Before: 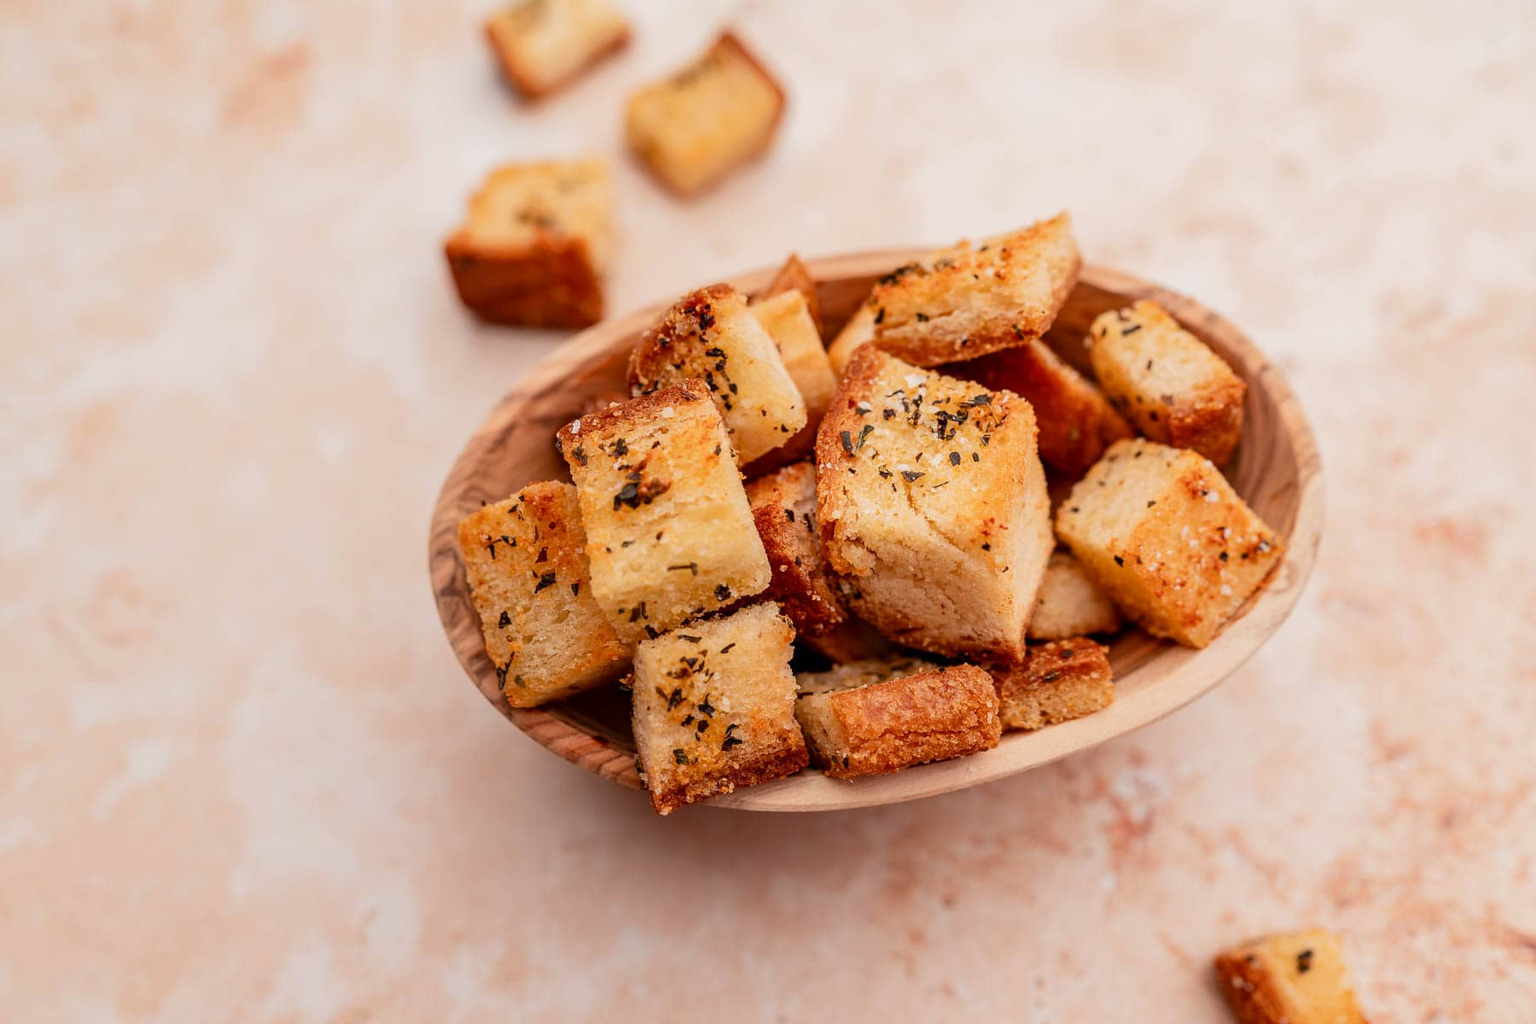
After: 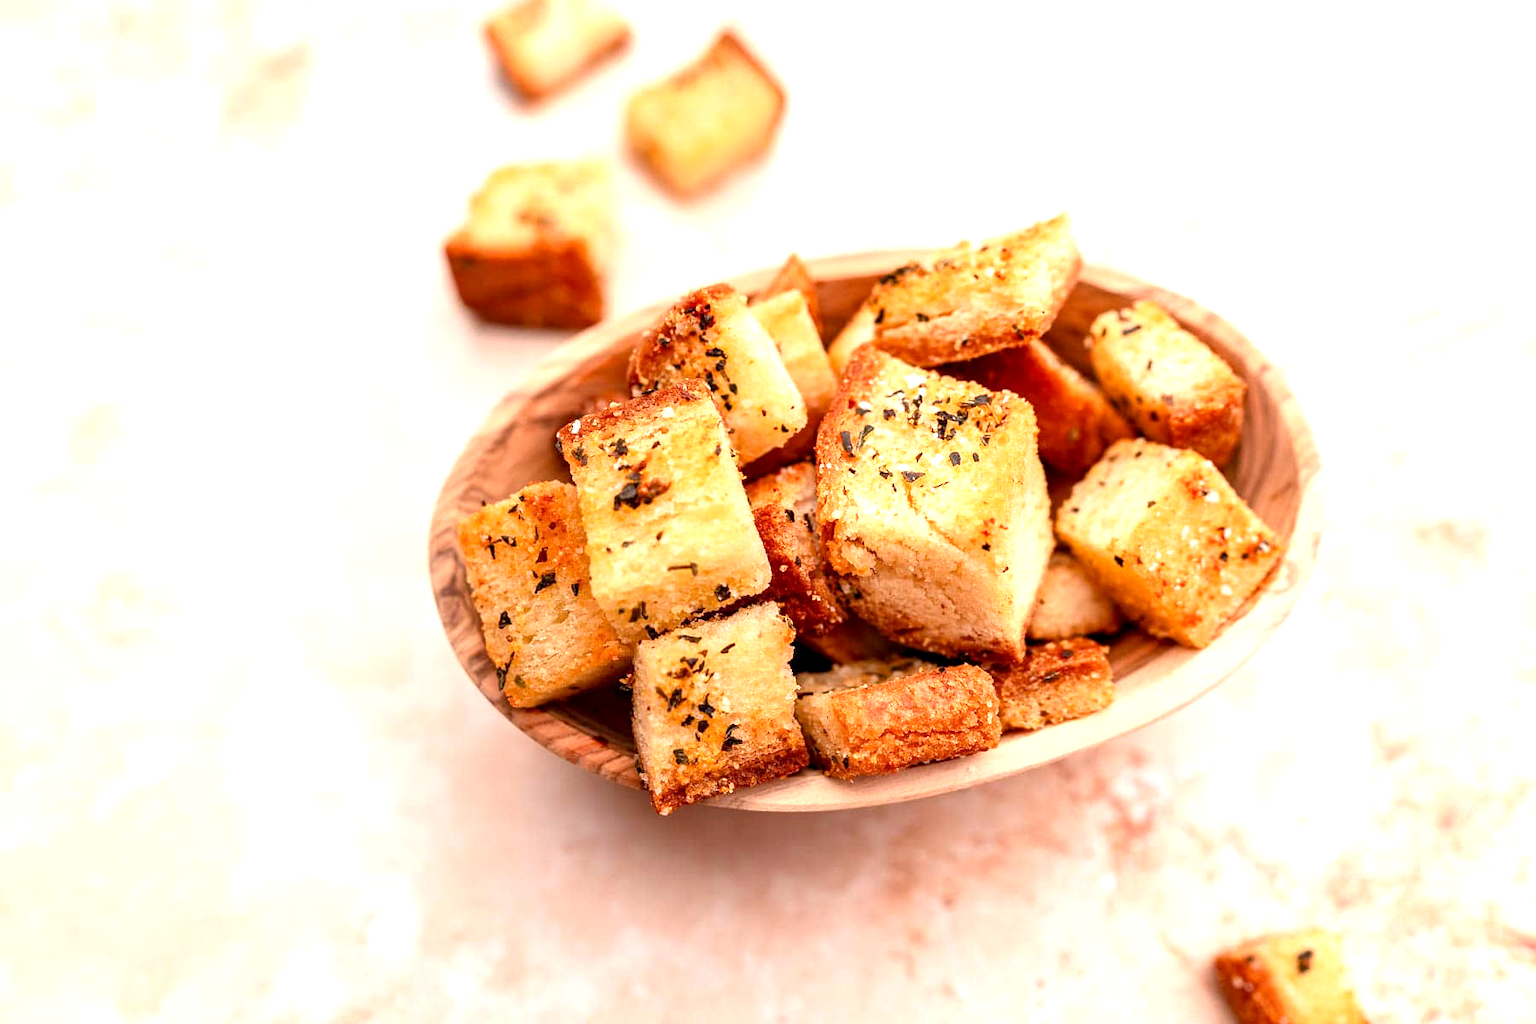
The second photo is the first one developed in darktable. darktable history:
exposure: black level correction 0.001, exposure 1 EV, compensate exposure bias true, compensate highlight preservation false
